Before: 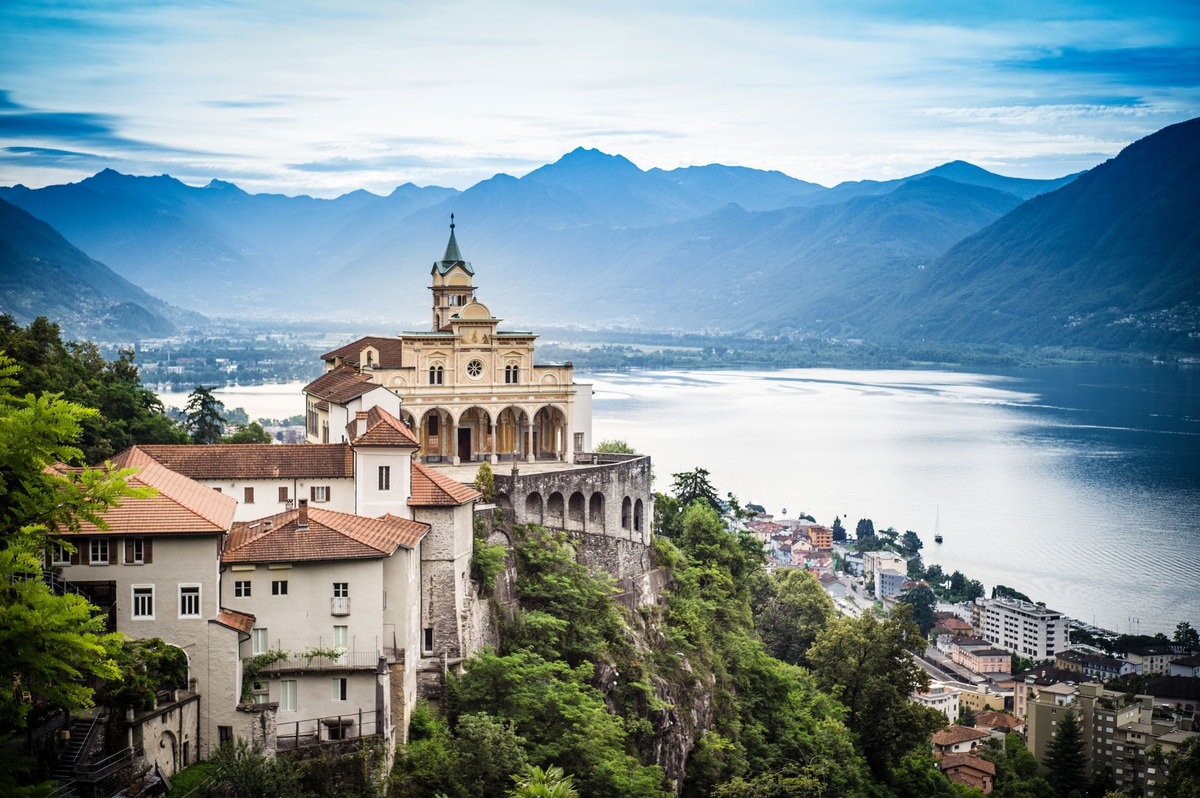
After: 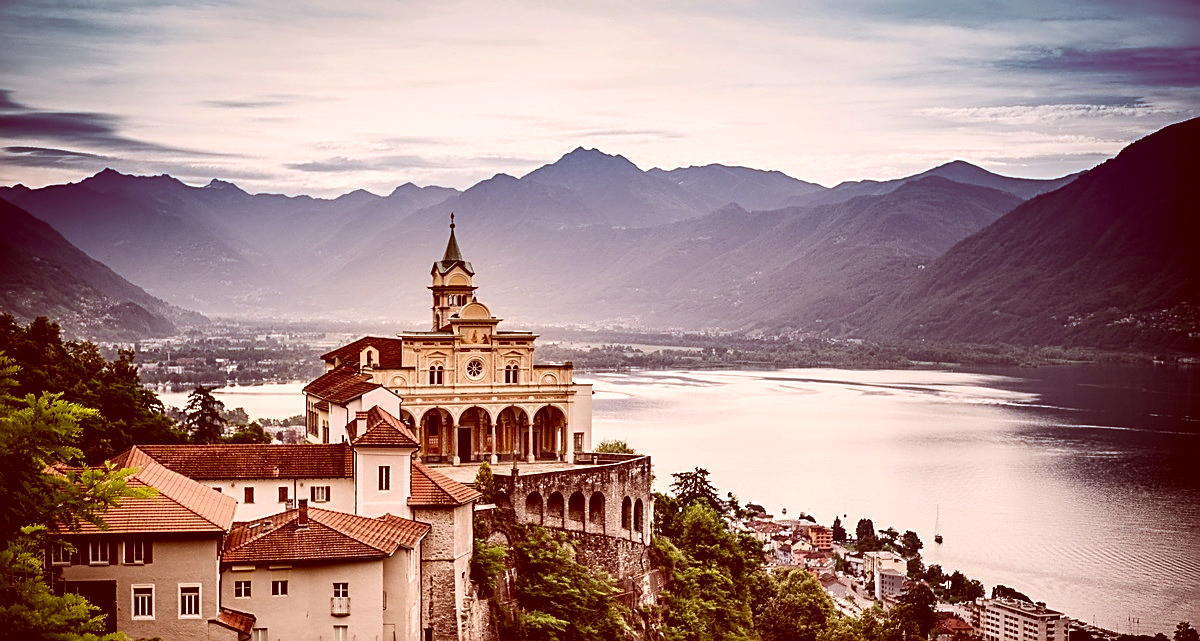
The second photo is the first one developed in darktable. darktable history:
sharpen: on, module defaults
contrast brightness saturation: contrast 0.13, brightness -0.24, saturation 0.14
crop: bottom 19.644%
color correction: highlights a* 9.03, highlights b* 8.71, shadows a* 40, shadows b* 40, saturation 0.8
